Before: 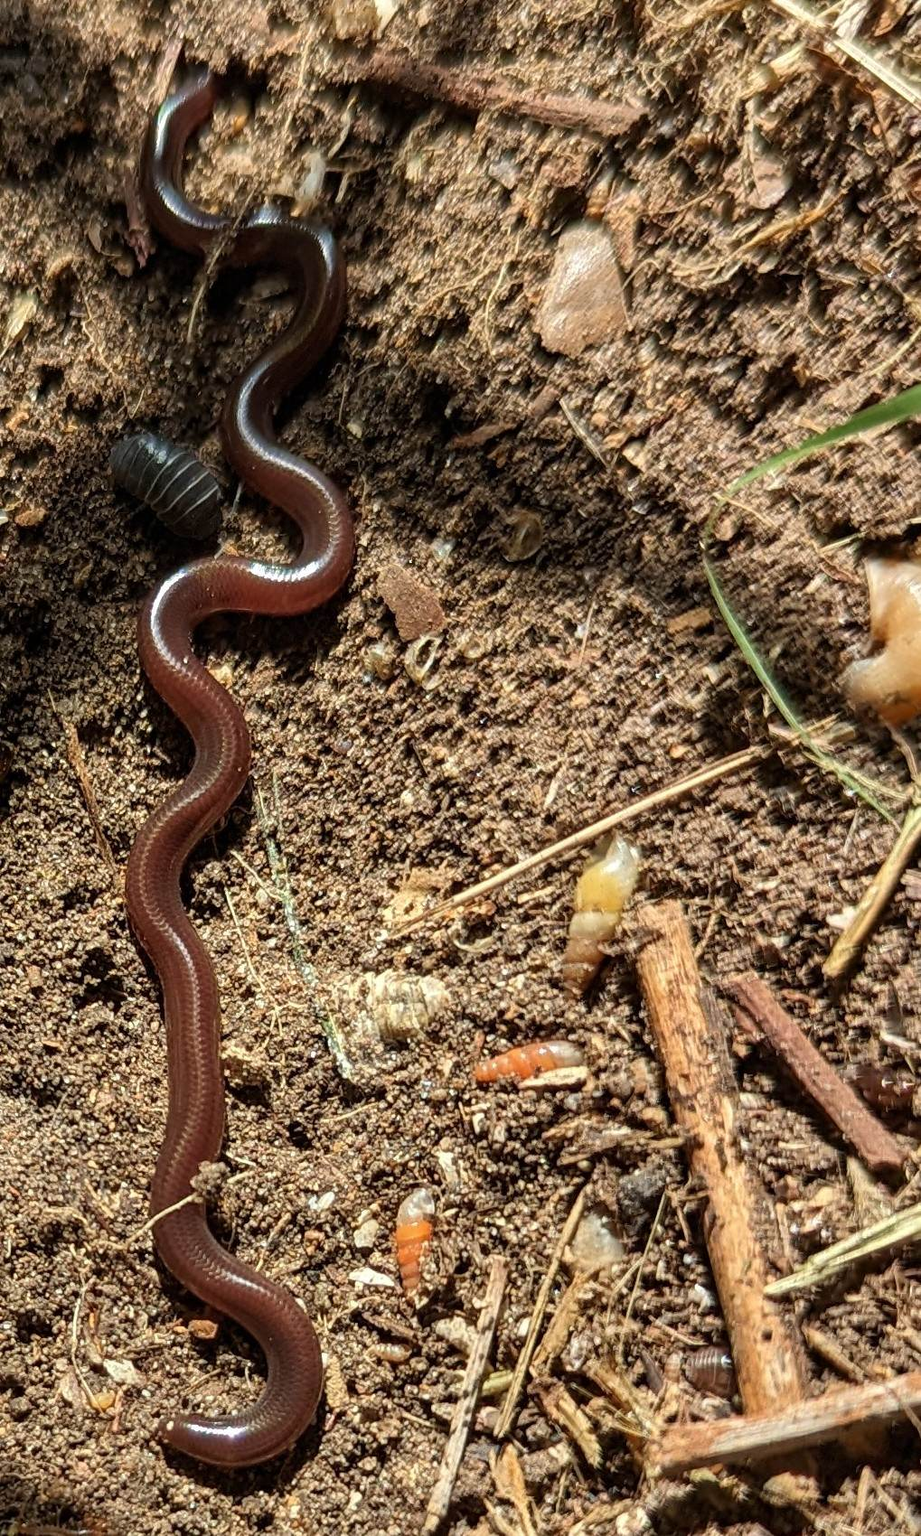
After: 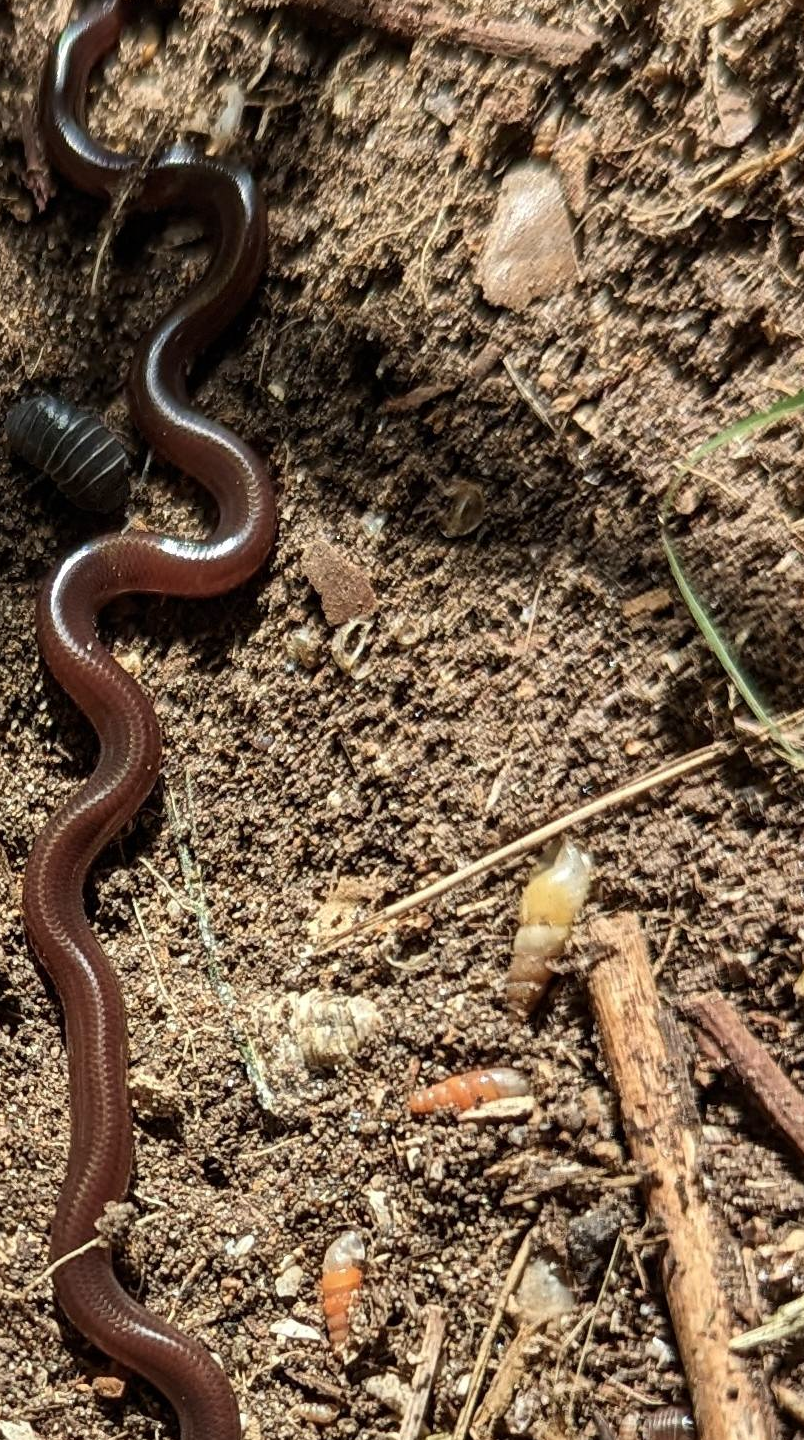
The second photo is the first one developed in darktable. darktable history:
contrast brightness saturation: contrast 0.107, saturation -0.152
crop: left 11.447%, top 4.966%, right 9.594%, bottom 10.284%
